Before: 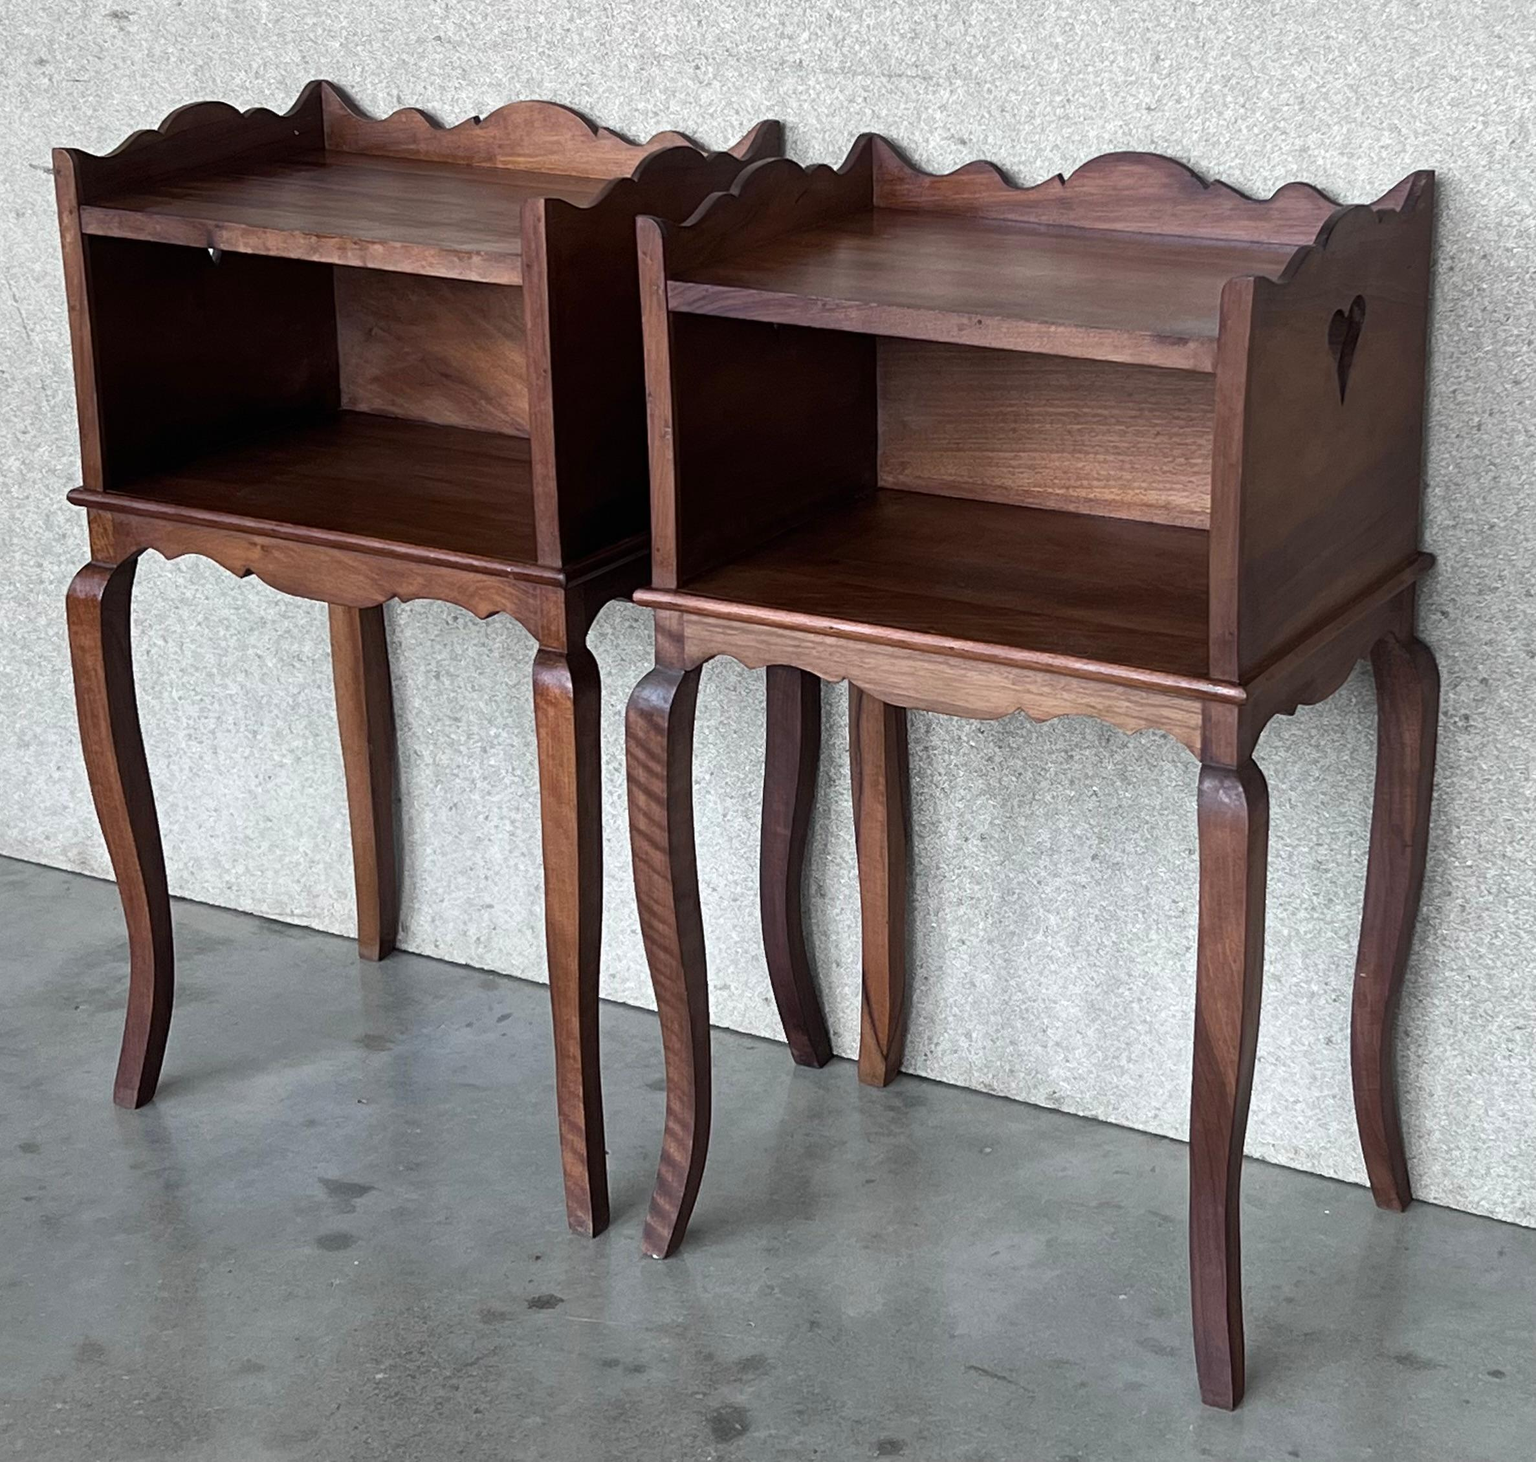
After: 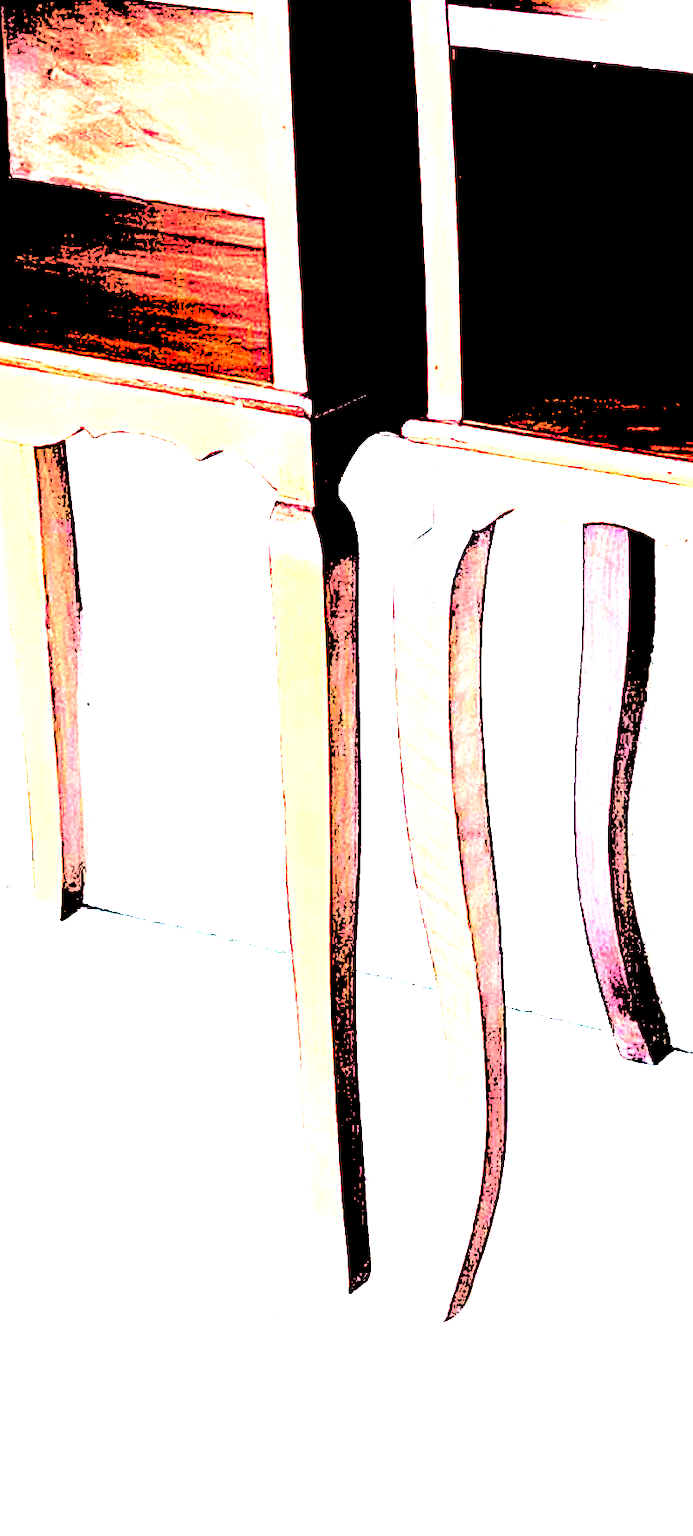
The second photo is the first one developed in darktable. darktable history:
base curve: curves: ch0 [(0, 0) (0.666, 0.806) (1, 1)]
tone curve: curves: ch0 [(0, 0) (0.239, 0.248) (0.508, 0.606) (0.826, 0.855) (1, 0.945)]; ch1 [(0, 0) (0.401, 0.42) (0.442, 0.47) (0.492, 0.498) (0.511, 0.516) (0.555, 0.586) (0.681, 0.739) (1, 1)]; ch2 [(0, 0) (0.411, 0.433) (0.5, 0.504) (0.545, 0.574) (1, 1)], preserve colors none
contrast brightness saturation: contrast 0.823, brightness 0.603, saturation 0.597
crop and rotate: left 21.759%, top 18.969%, right 44.658%, bottom 2.971%
levels: levels [0.246, 0.256, 0.506]
exposure: black level correction 0, exposure 0.89 EV, compensate exposure bias true, compensate highlight preservation false
tone equalizer: -8 EV -0.761 EV, -7 EV -0.693 EV, -6 EV -0.57 EV, -5 EV -0.404 EV, -3 EV 0.39 EV, -2 EV 0.6 EV, -1 EV 0.701 EV, +0 EV 0.773 EV
sharpen: on, module defaults
